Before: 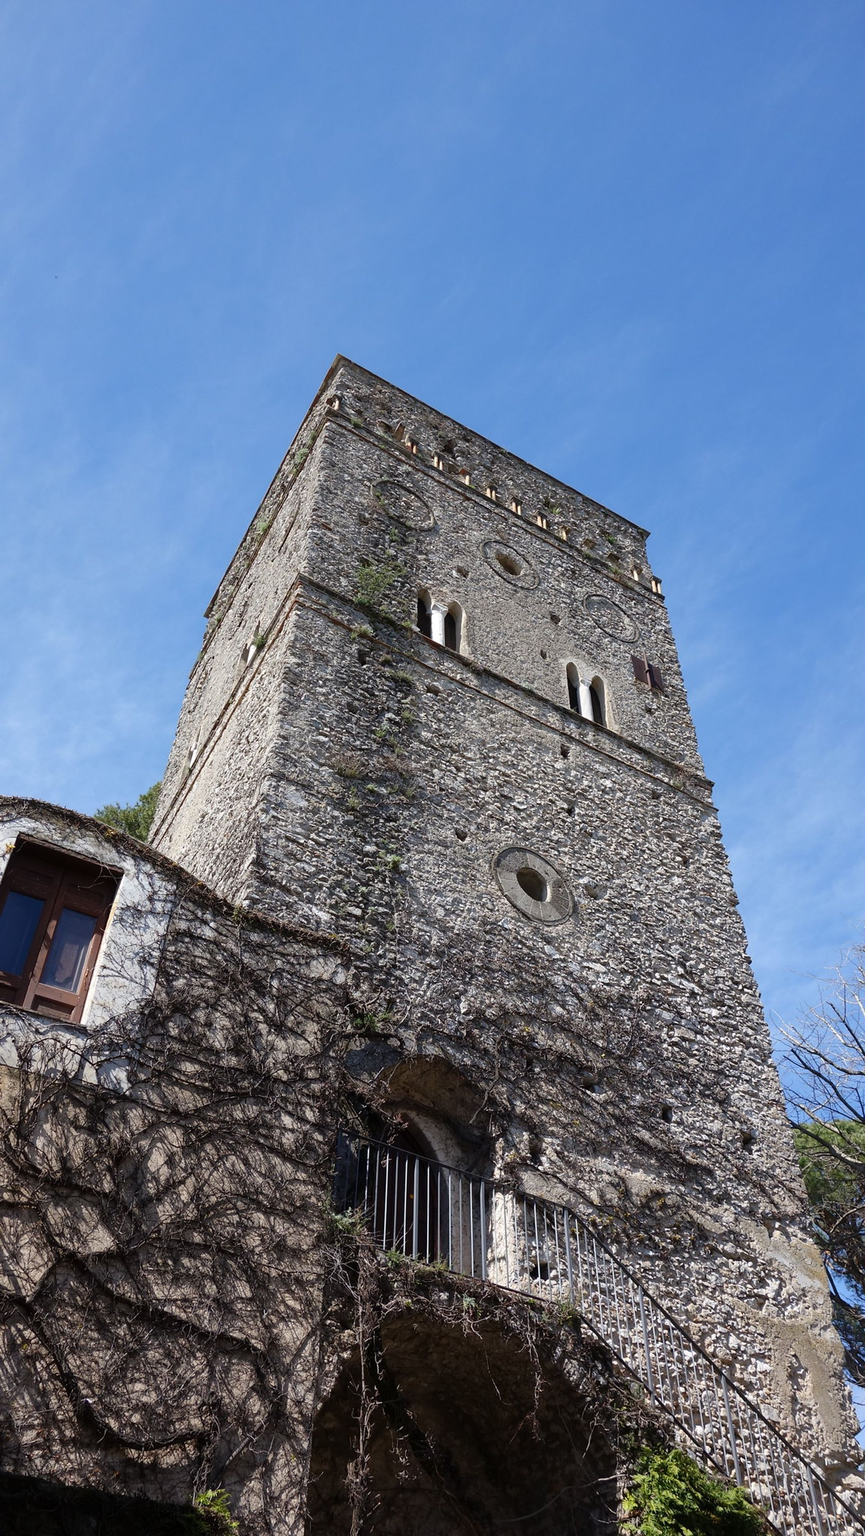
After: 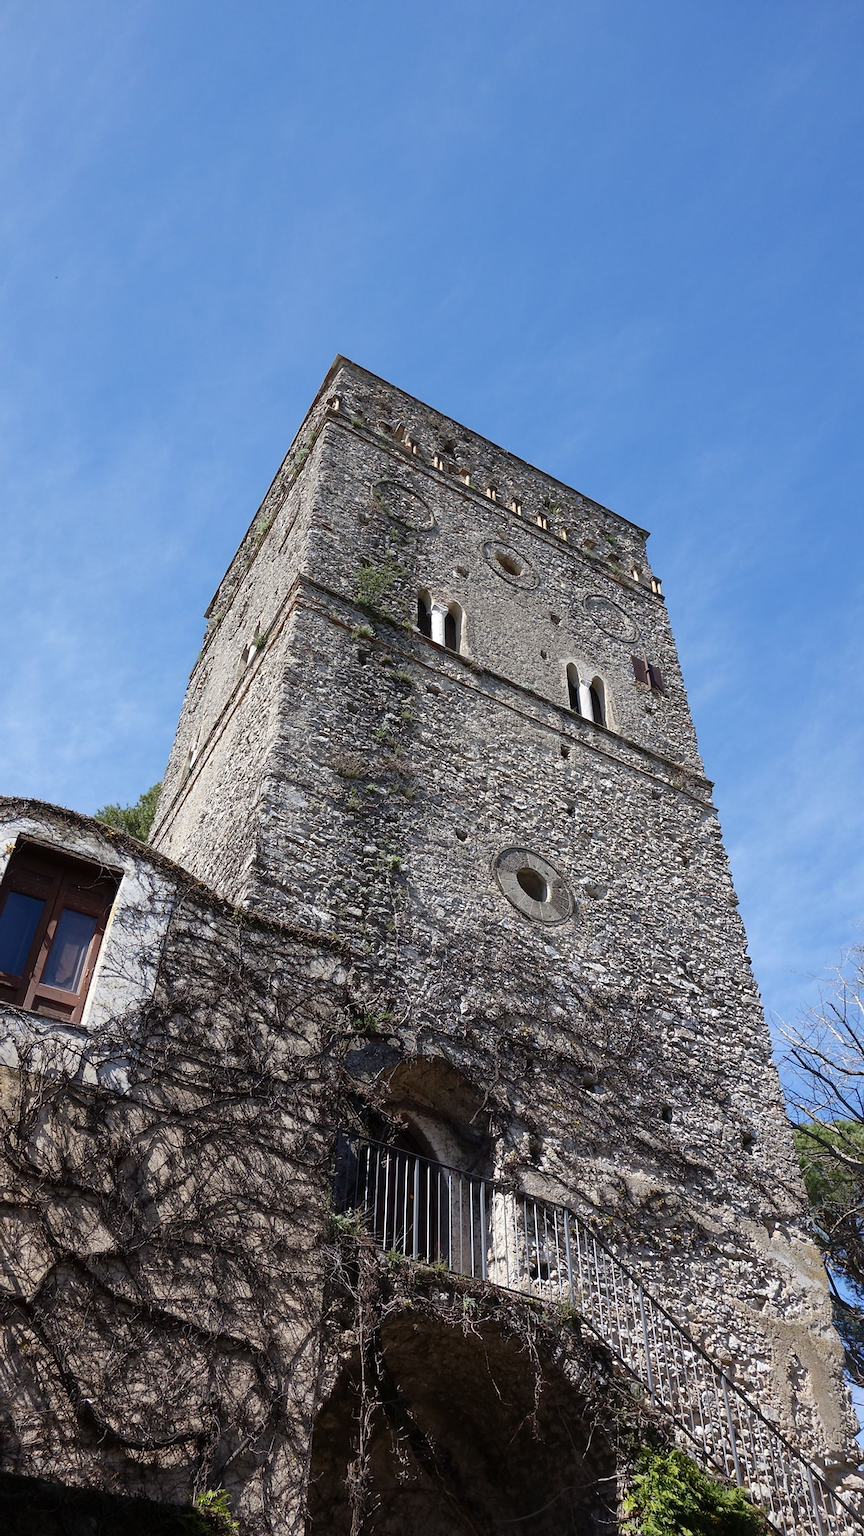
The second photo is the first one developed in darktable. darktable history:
sharpen: radius 1.523, amount 0.355, threshold 1.705
